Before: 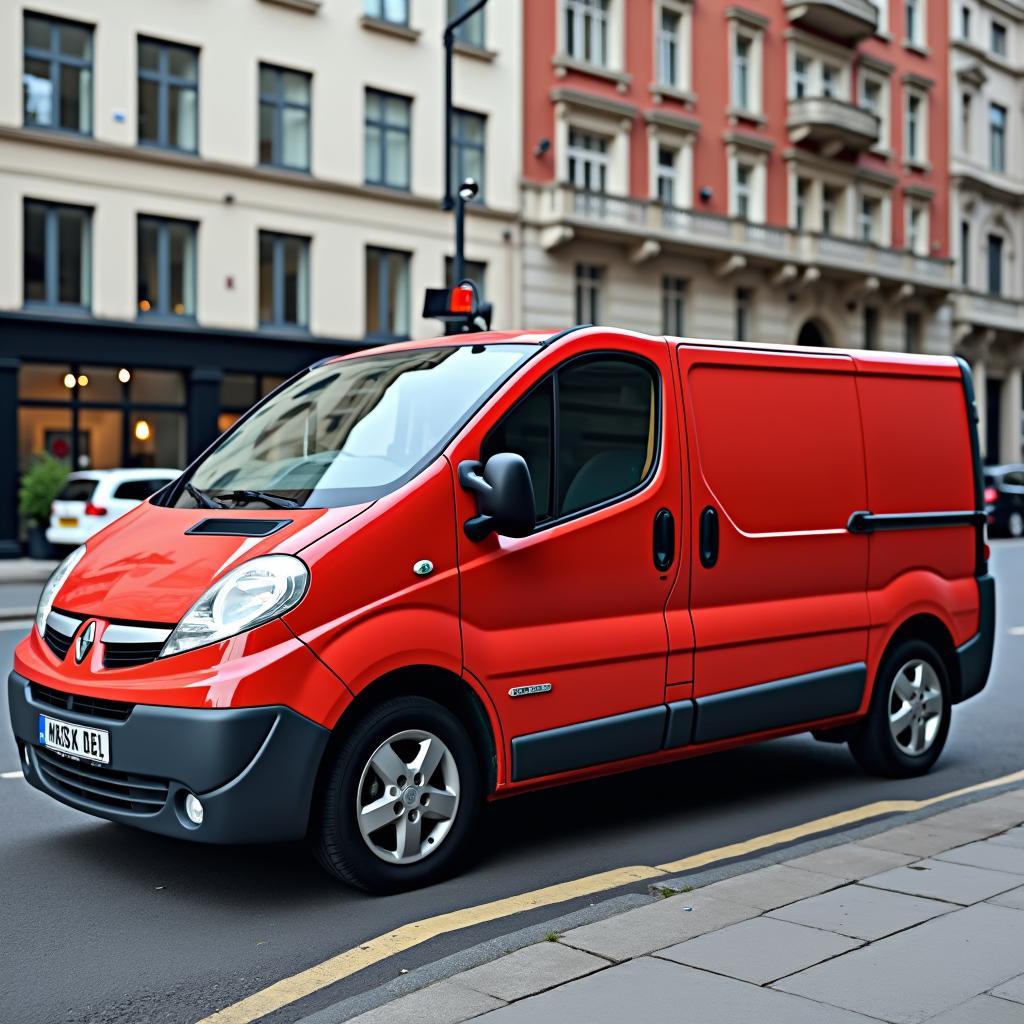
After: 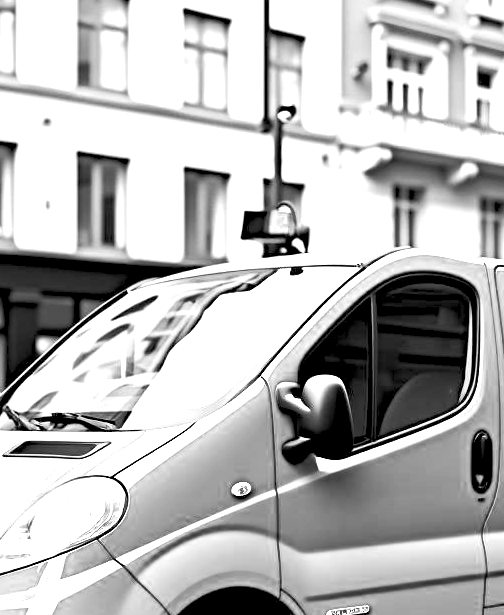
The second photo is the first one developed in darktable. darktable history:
color balance rgb: perceptual saturation grading › highlights -31.88%, perceptual saturation grading › mid-tones 5.8%, perceptual saturation grading › shadows 18.12%, perceptual brilliance grading › highlights 3.62%, perceptual brilliance grading › mid-tones -18.12%, perceptual brilliance grading › shadows -41.3%
crop: left 17.835%, top 7.675%, right 32.881%, bottom 32.213%
monochrome: on, module defaults
exposure: black level correction 0, exposure 2.138 EV, compensate exposure bias true, compensate highlight preservation false
rgb levels: preserve colors sum RGB, levels [[0.038, 0.433, 0.934], [0, 0.5, 1], [0, 0.5, 1]]
